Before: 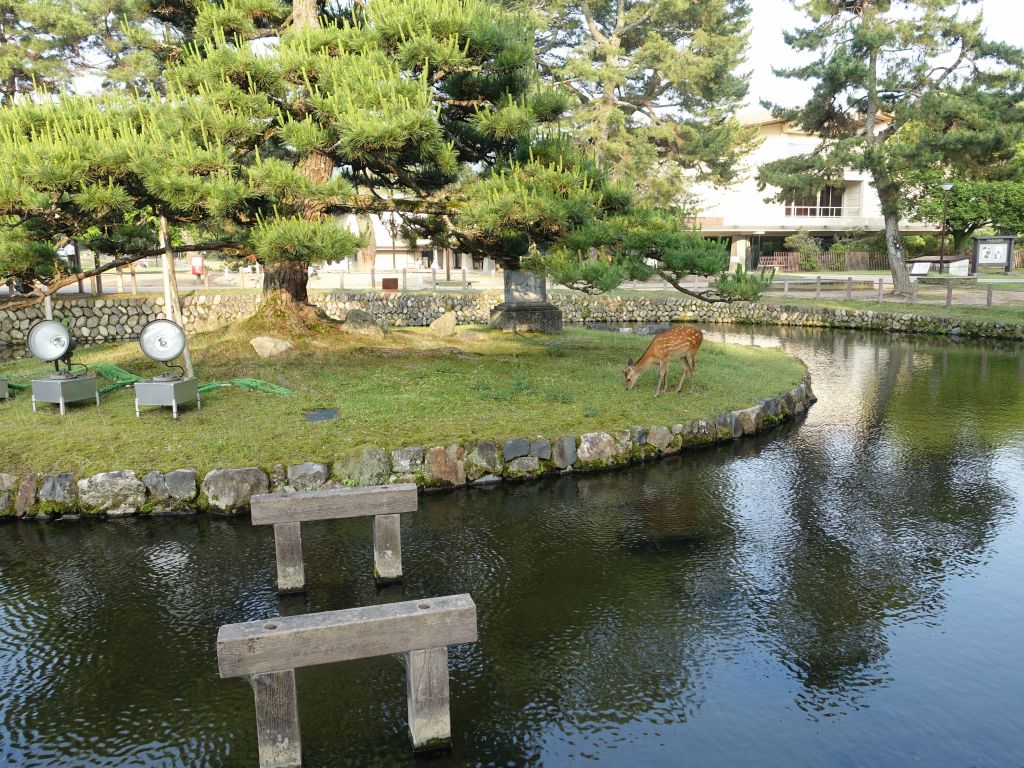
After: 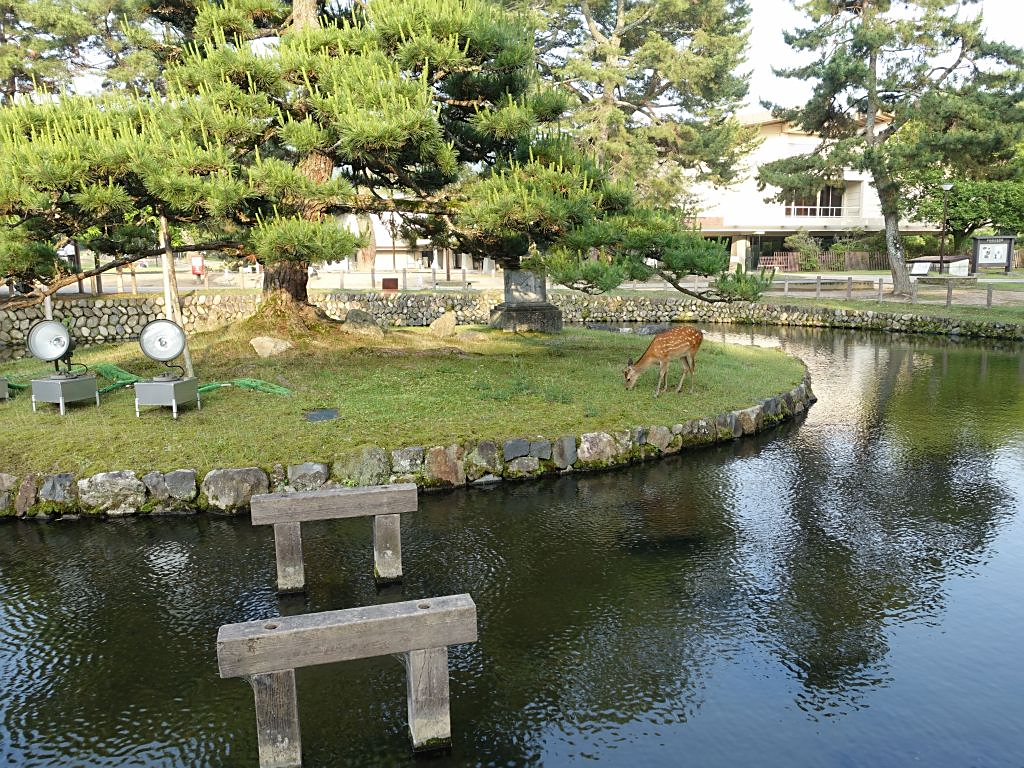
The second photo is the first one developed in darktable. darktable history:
sharpen: radius 1.822, amount 0.395, threshold 1.287
